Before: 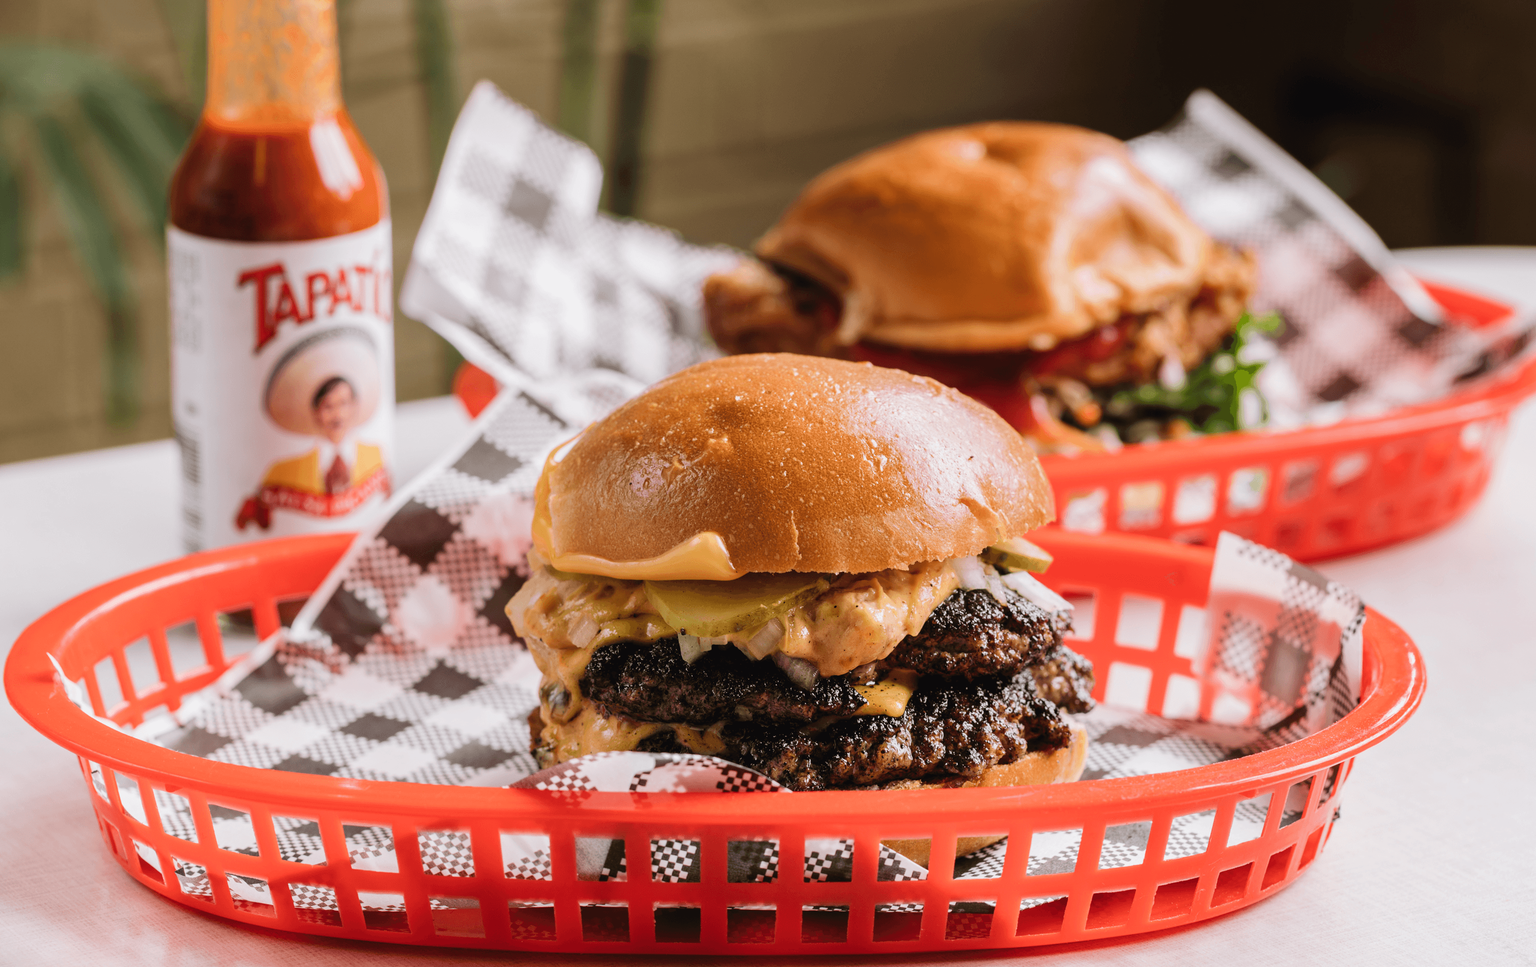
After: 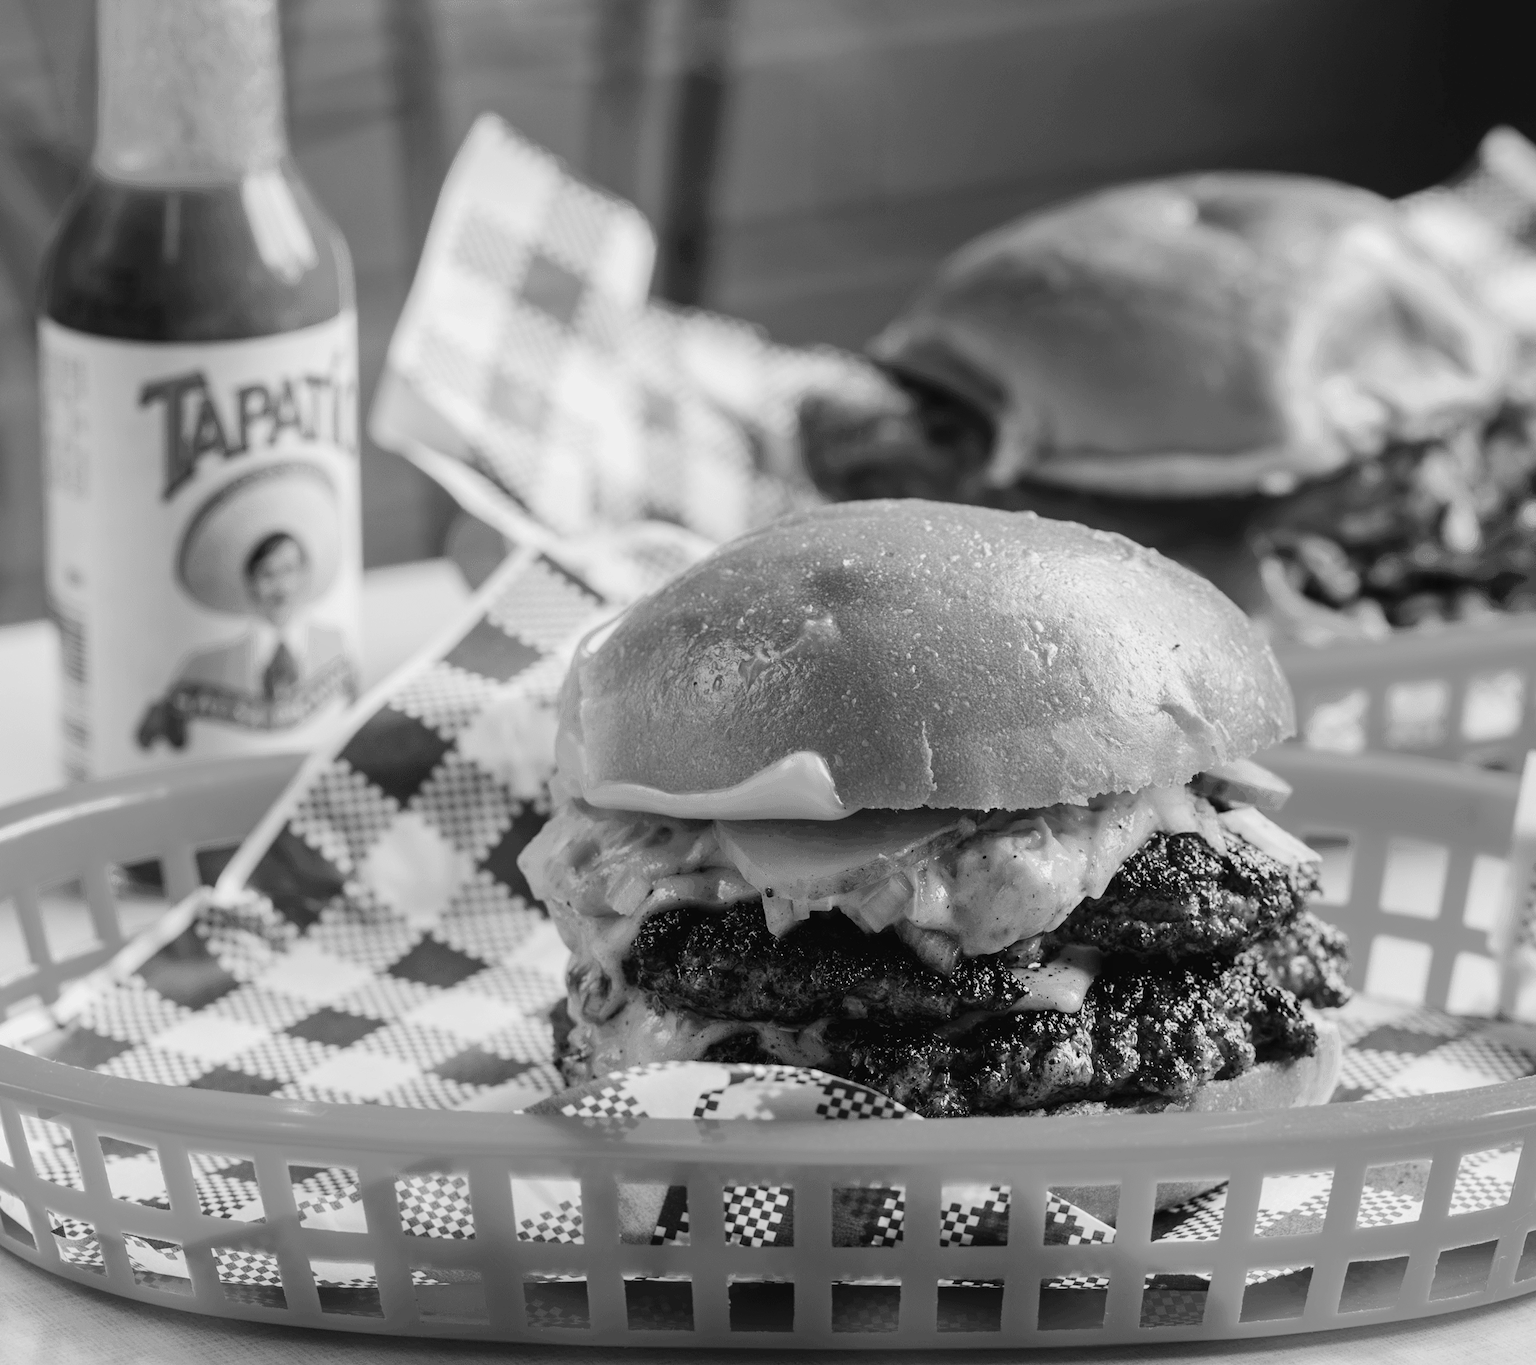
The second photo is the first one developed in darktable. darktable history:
crop and rotate: left 9.061%, right 20.142%
monochrome: on, module defaults
